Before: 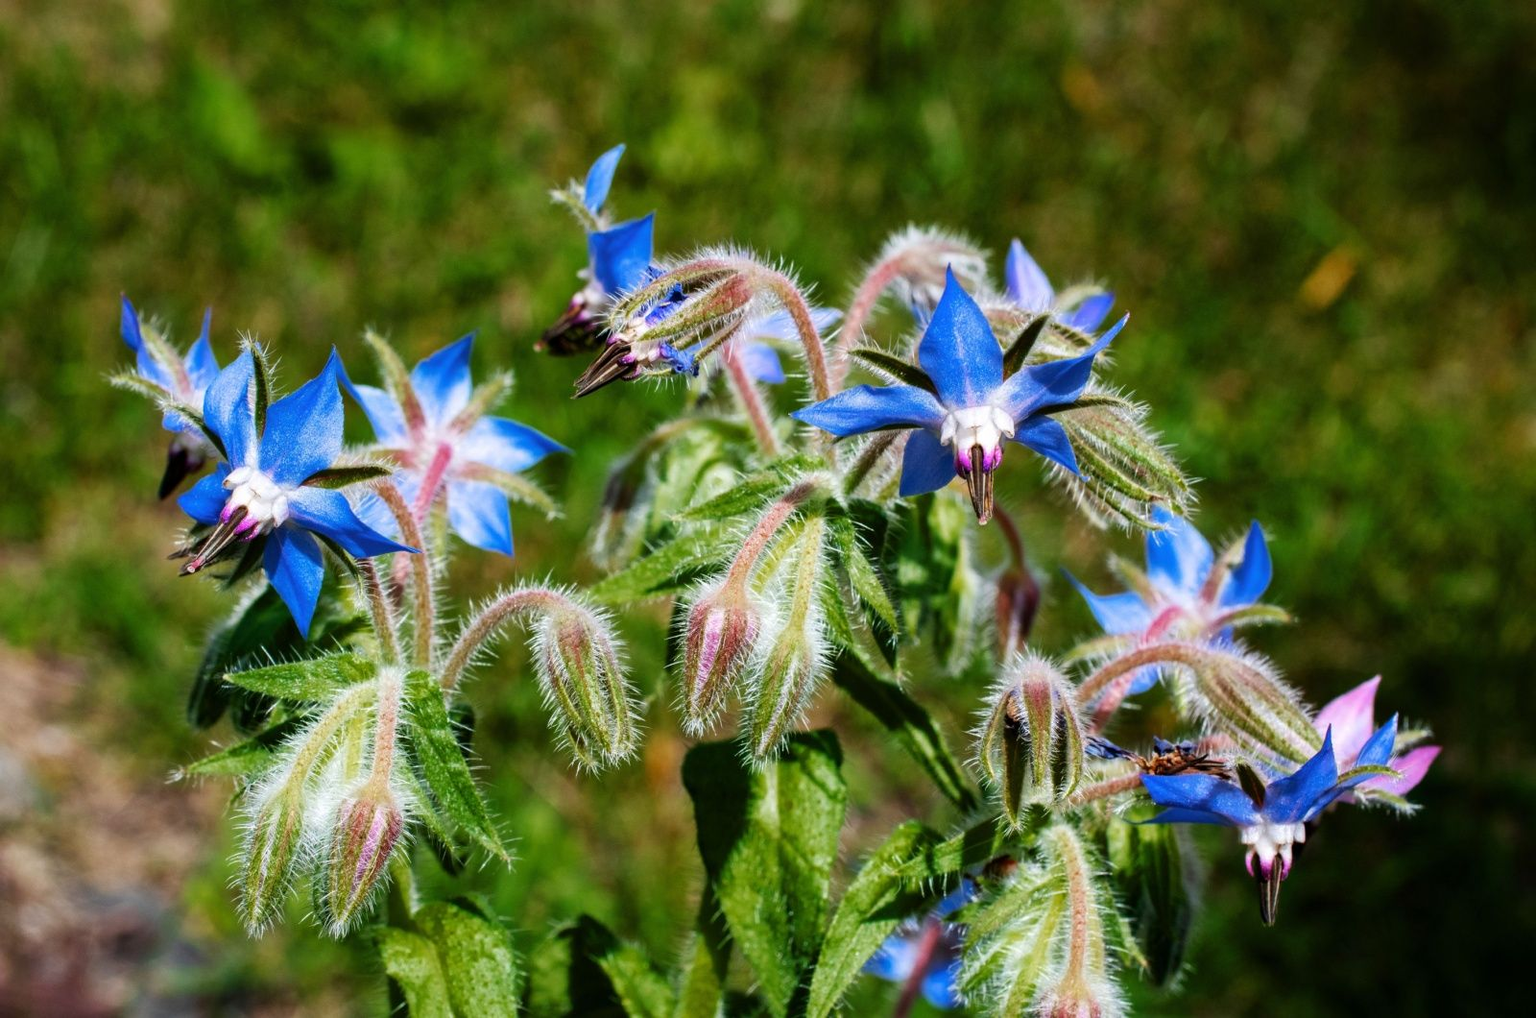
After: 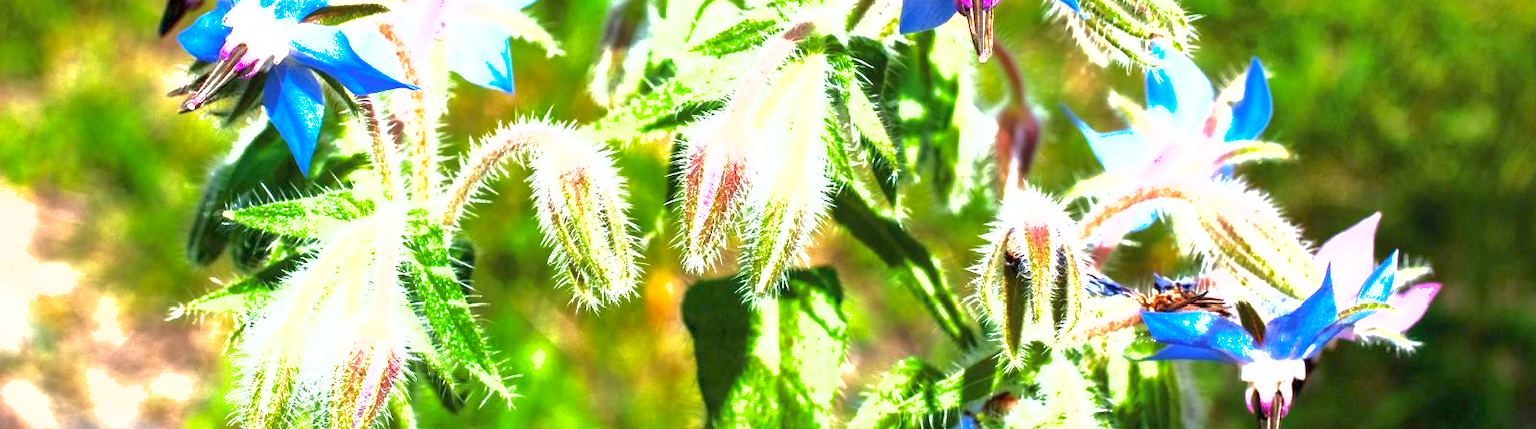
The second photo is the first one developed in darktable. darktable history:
exposure: exposure 2.003 EV, compensate highlight preservation false
crop: top 45.551%, bottom 12.262%
shadows and highlights: on, module defaults
